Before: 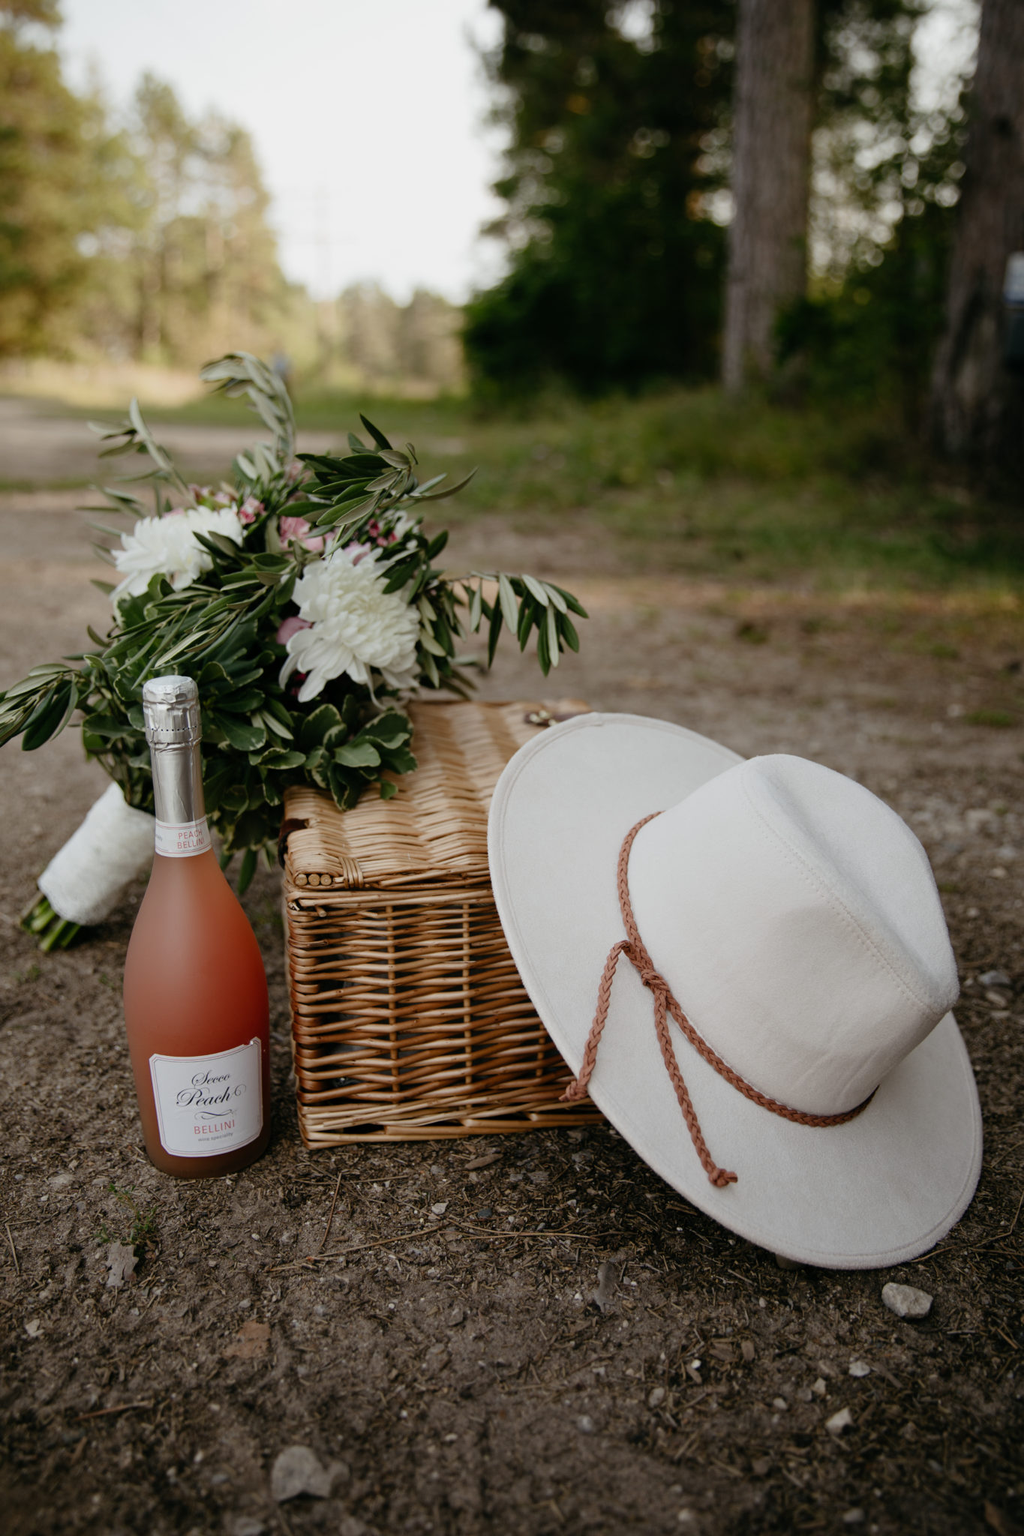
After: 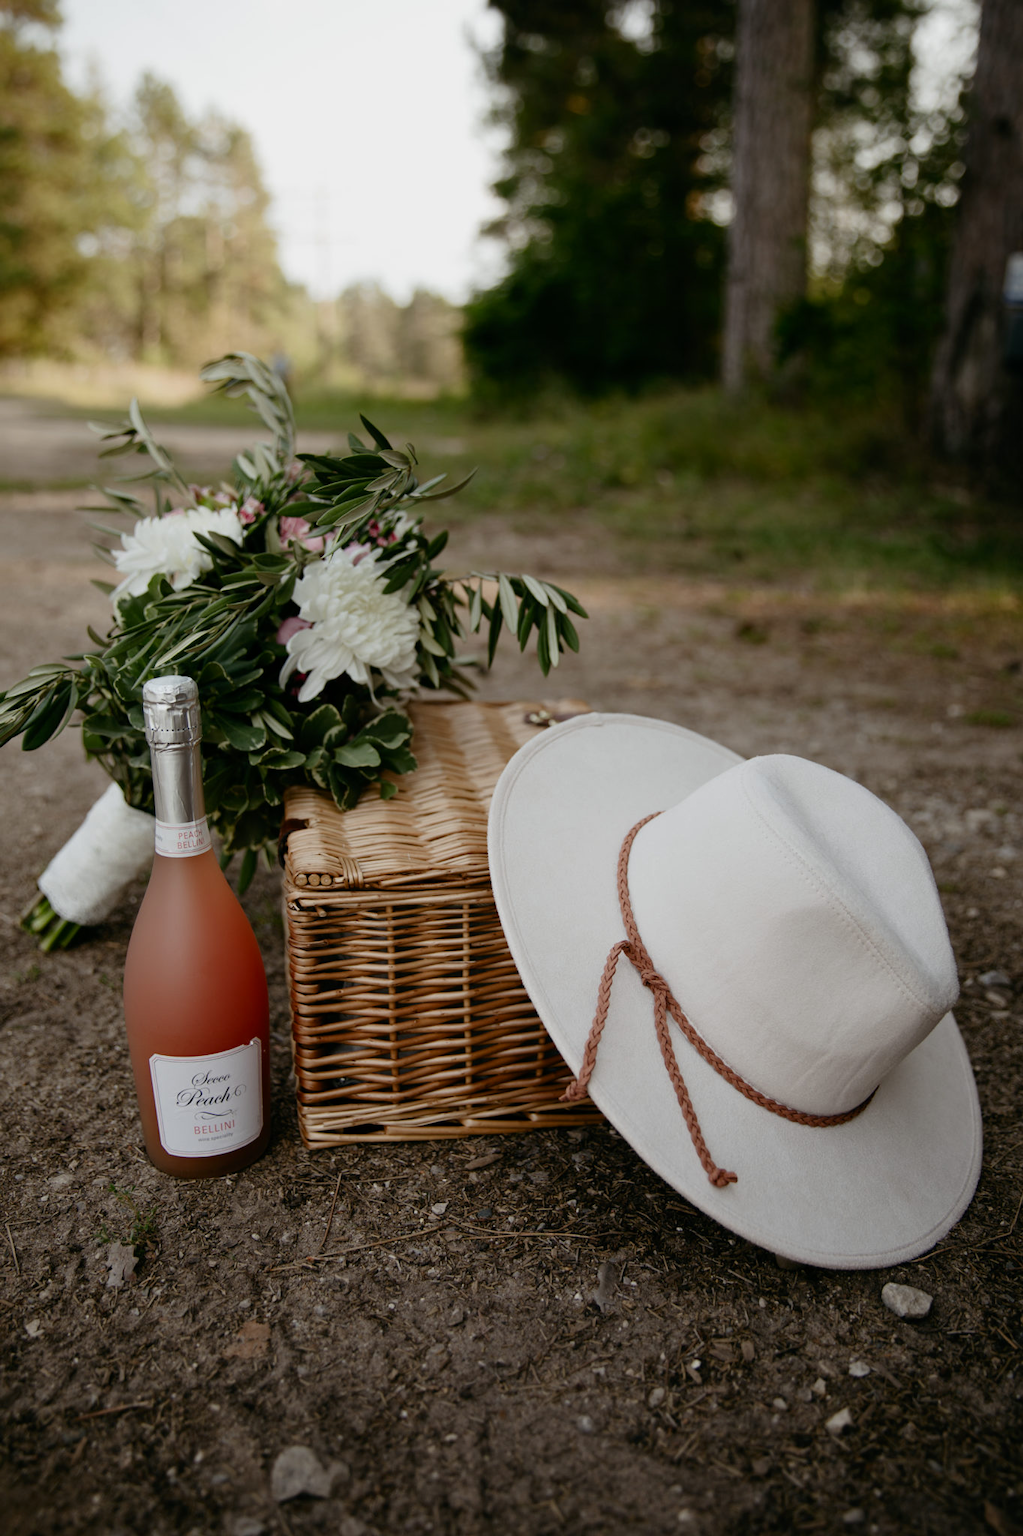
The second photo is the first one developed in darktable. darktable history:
contrast brightness saturation: contrast 0.032, brightness -0.037
